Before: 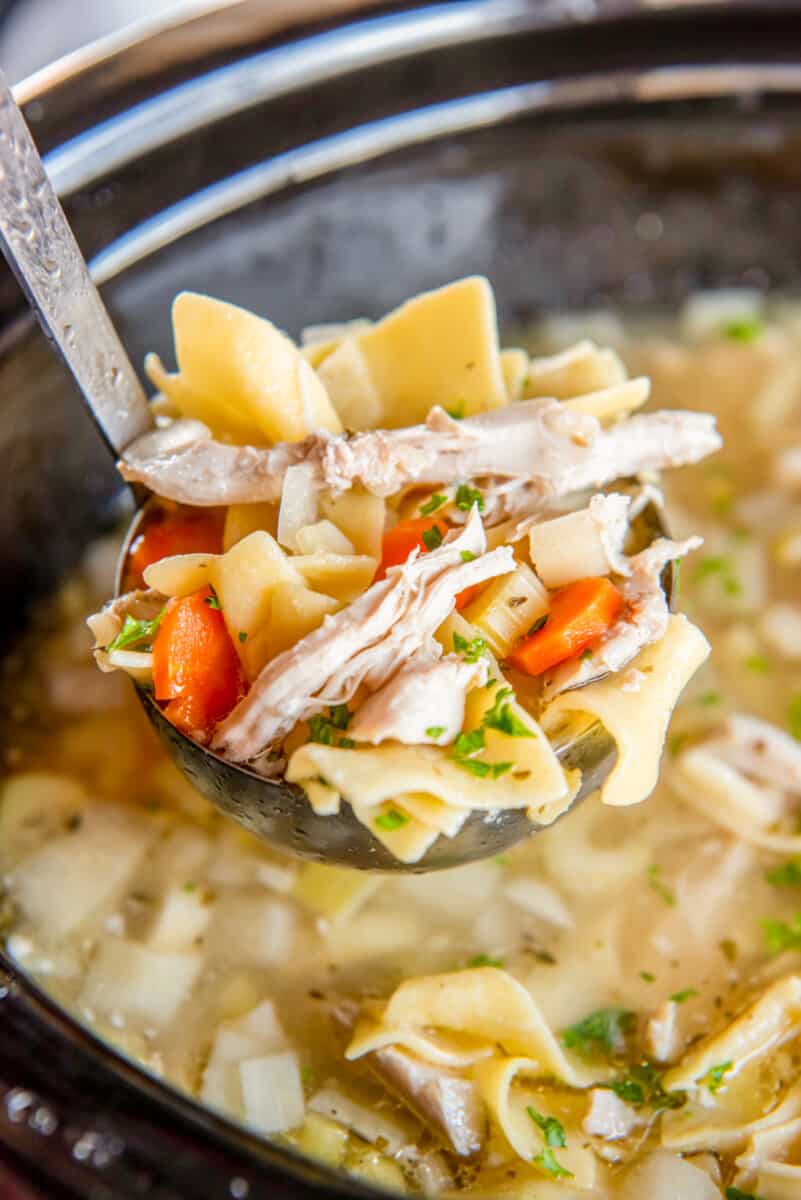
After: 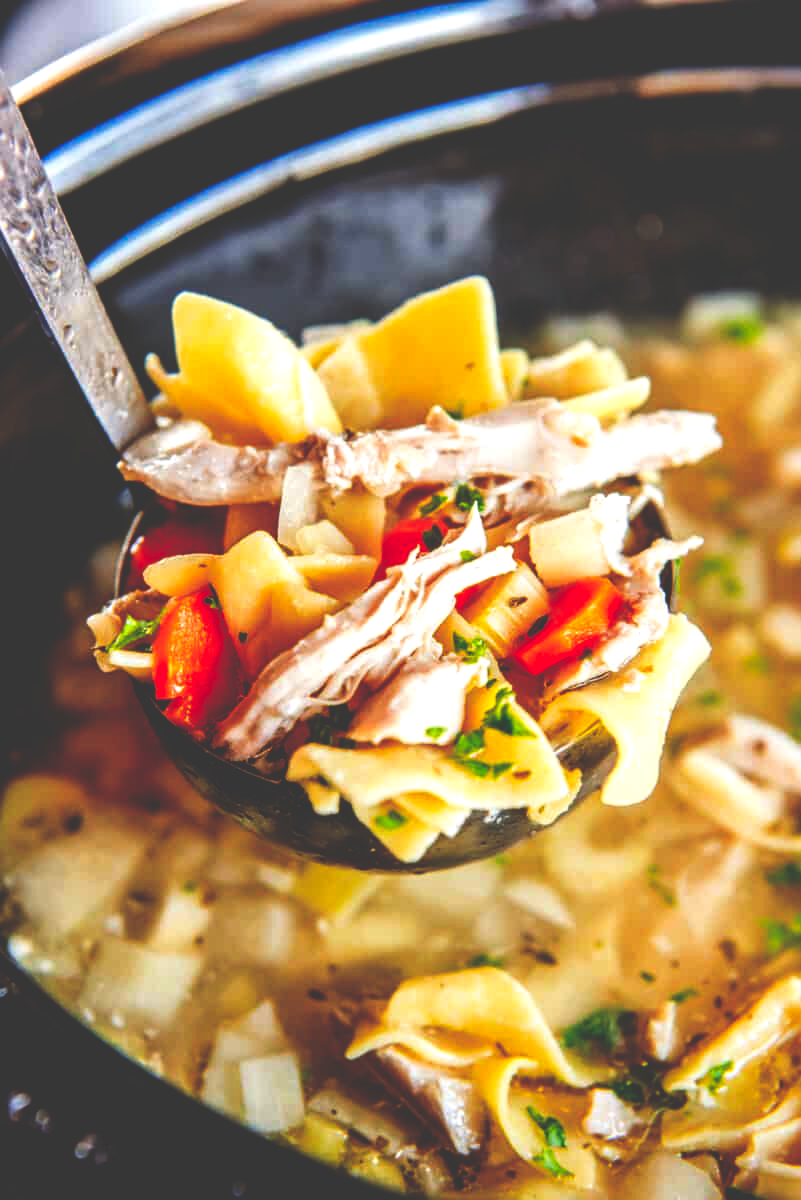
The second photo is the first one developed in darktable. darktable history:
base curve: curves: ch0 [(0, 0.036) (0.083, 0.04) (0.804, 1)], preserve colors none
